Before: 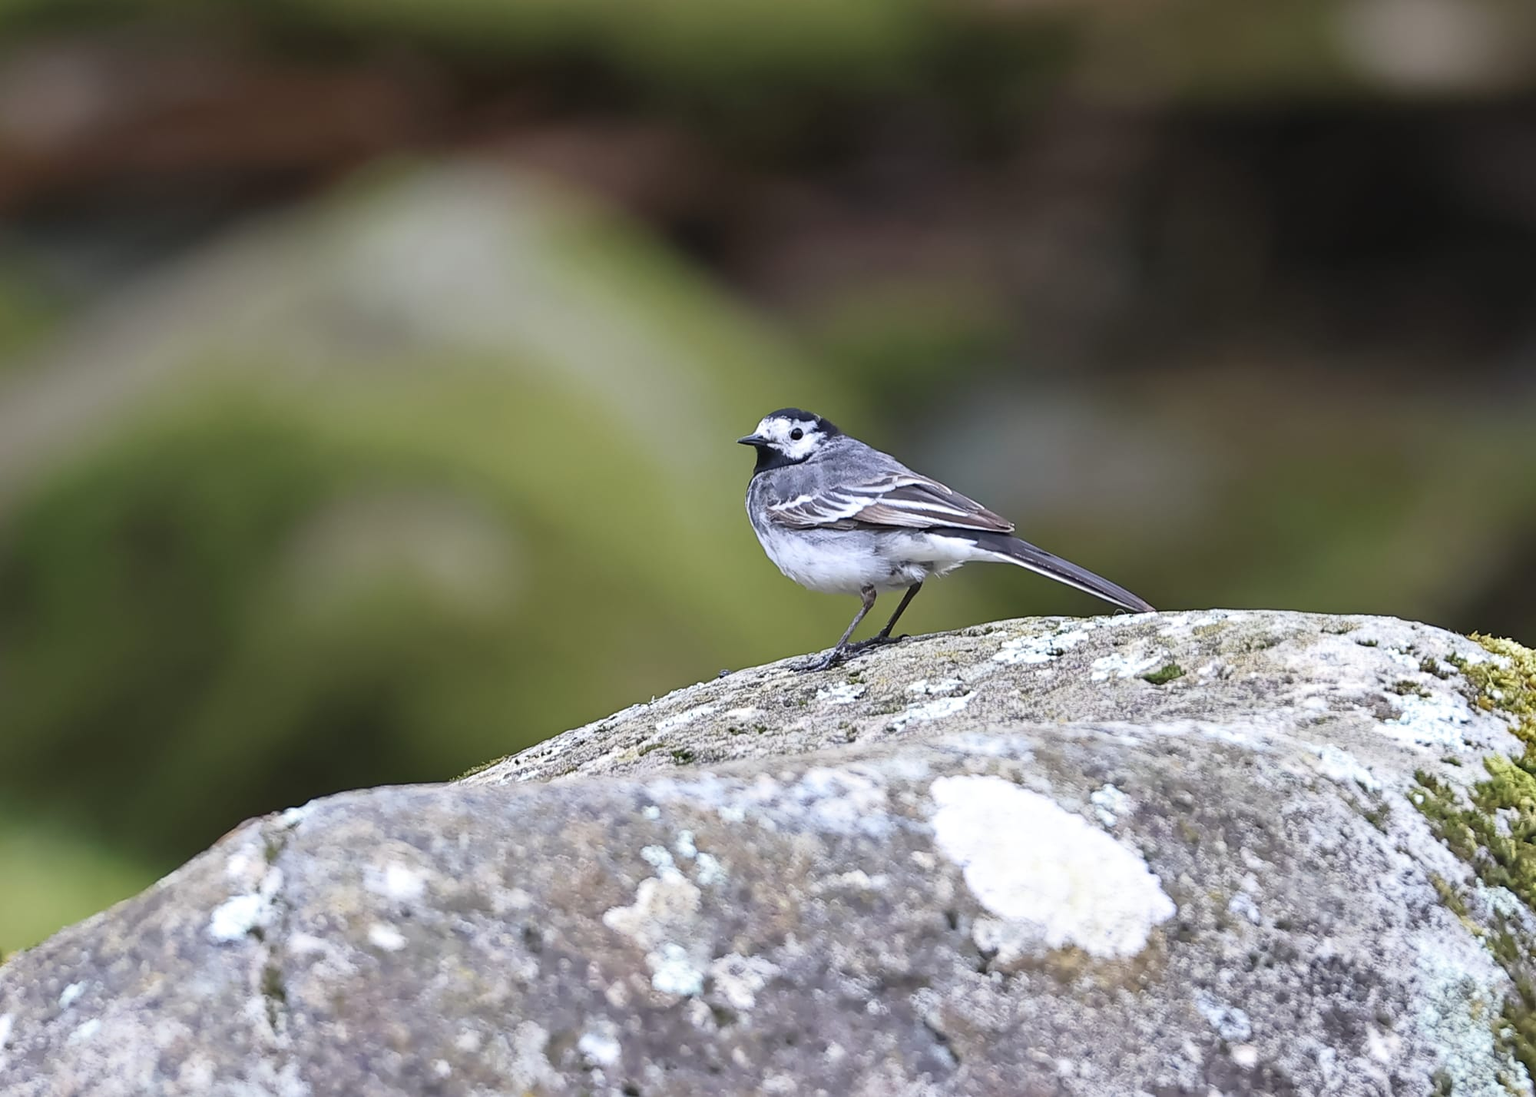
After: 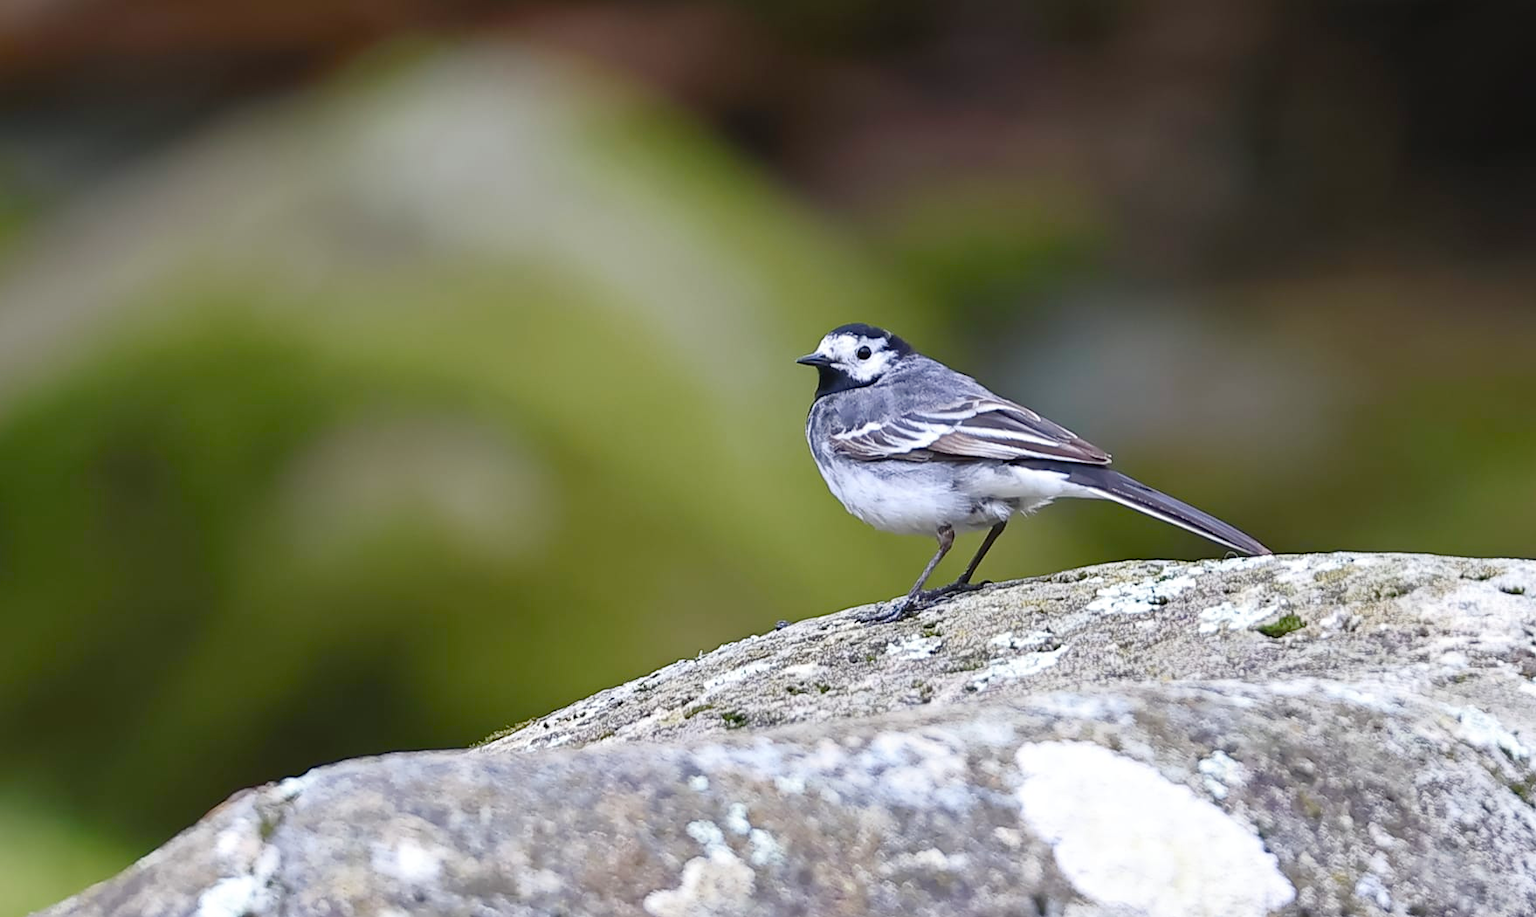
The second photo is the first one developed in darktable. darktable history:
color balance rgb: perceptual saturation grading › global saturation 20%, perceptual saturation grading › highlights -25%, perceptual saturation grading › shadows 50%
crop and rotate: left 2.425%, top 11.305%, right 9.6%, bottom 15.08%
